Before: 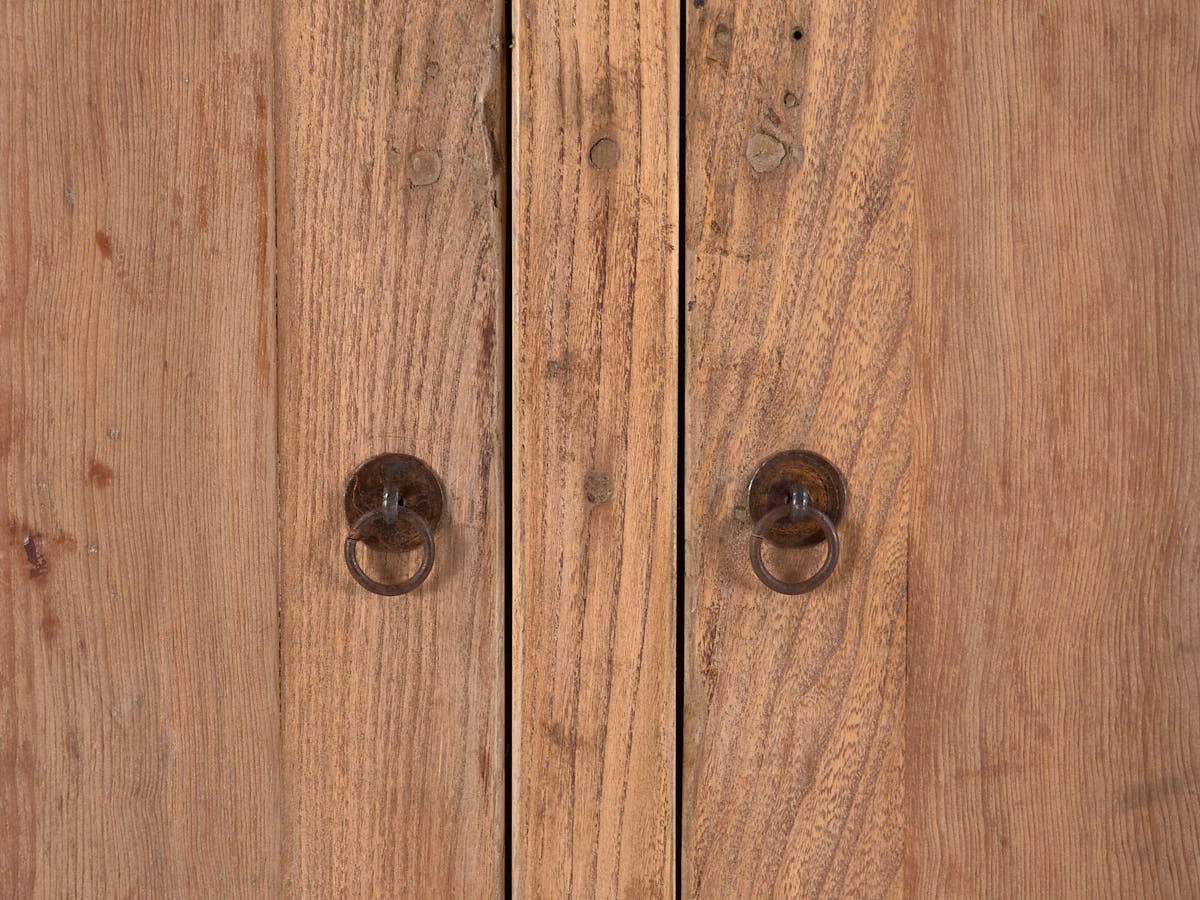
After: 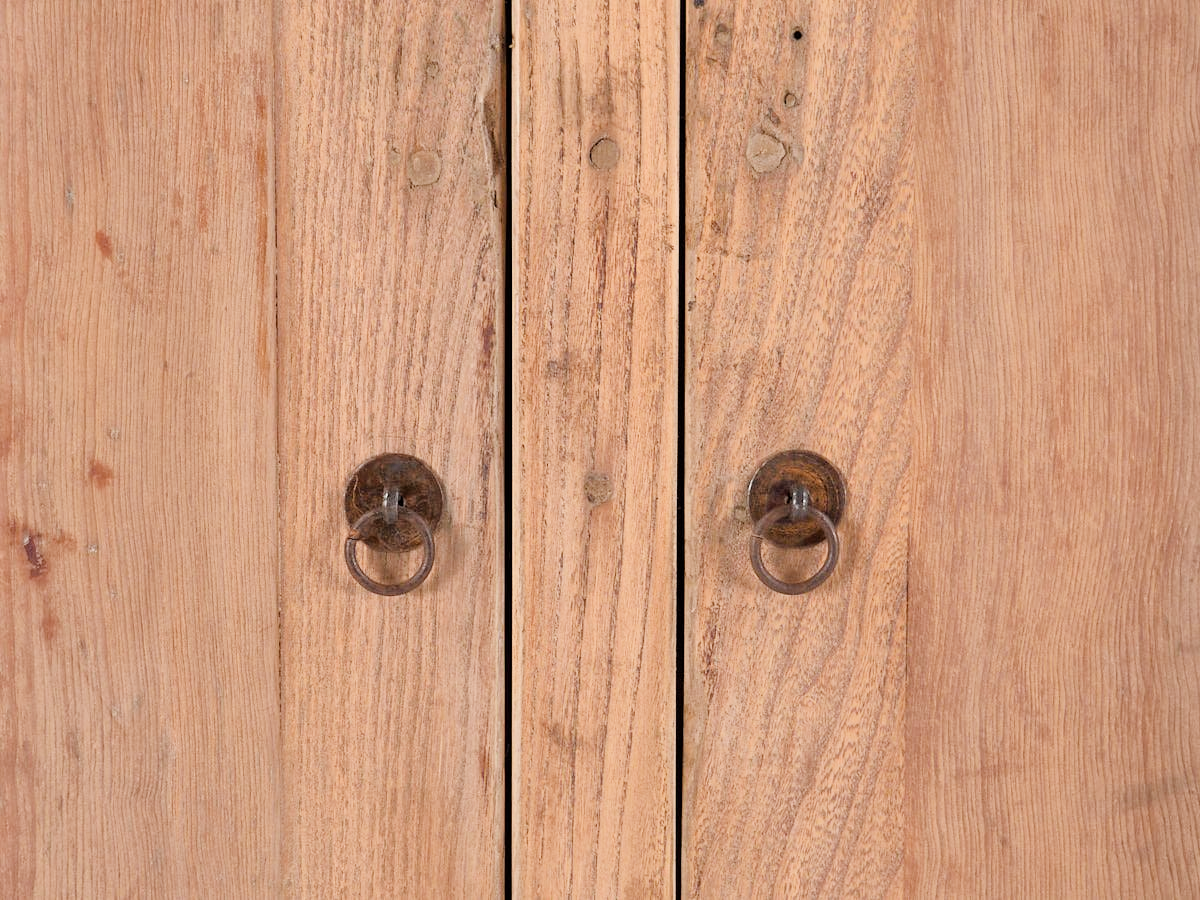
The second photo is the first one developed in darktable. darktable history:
exposure: black level correction 0, exposure 1 EV, compensate exposure bias true, compensate highlight preservation false
filmic rgb: black relative exposure -7.65 EV, white relative exposure 4.56 EV, hardness 3.61, contrast 0.985
